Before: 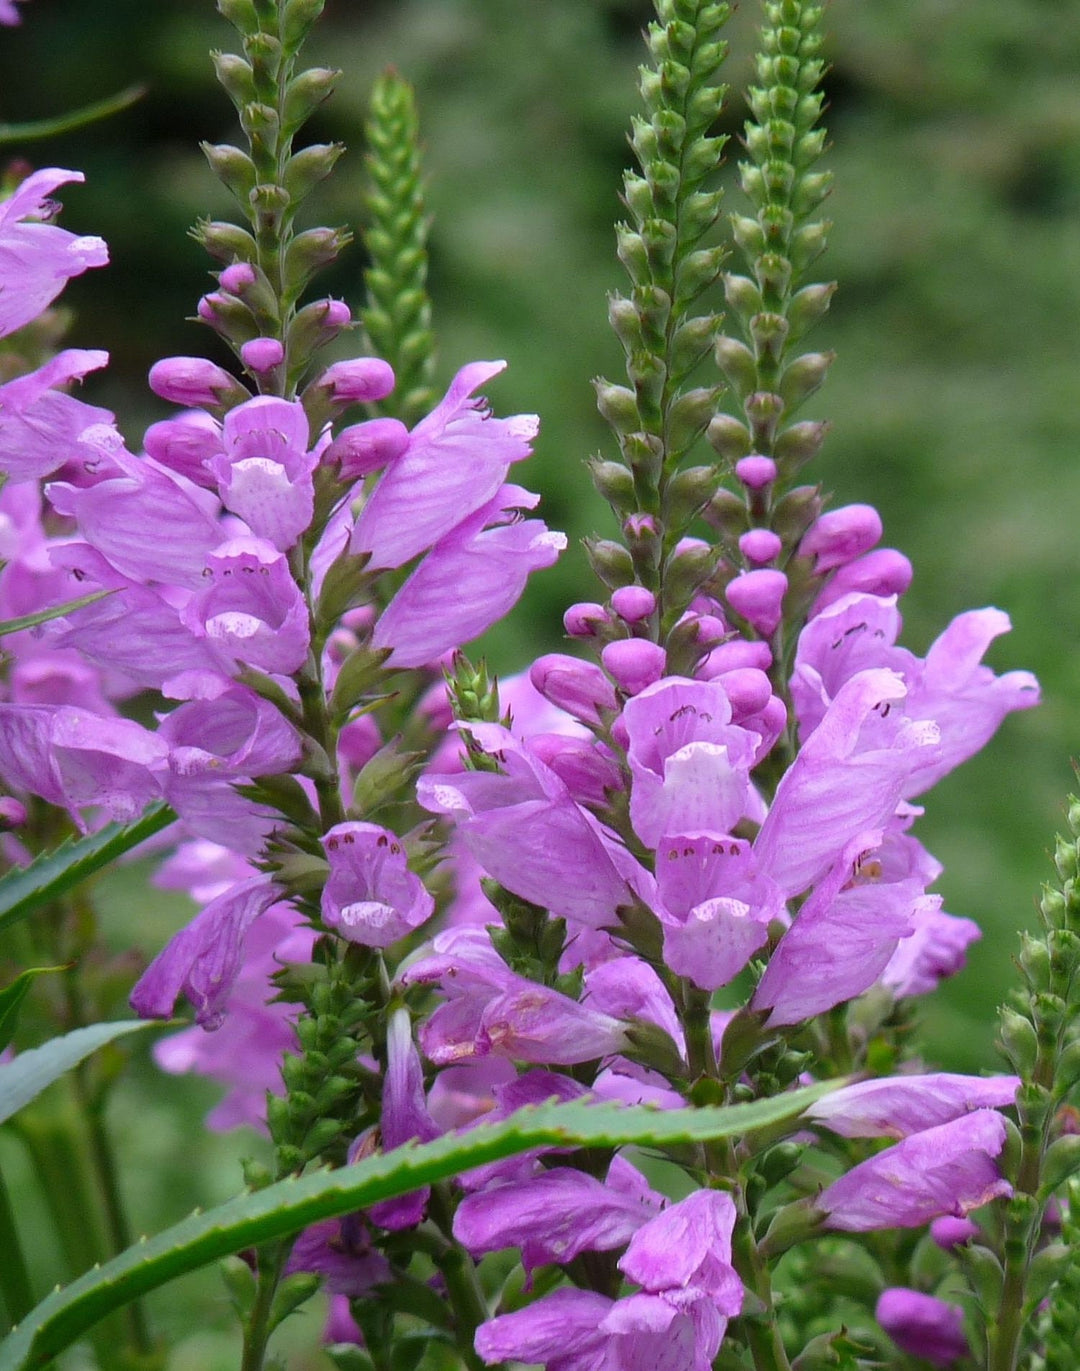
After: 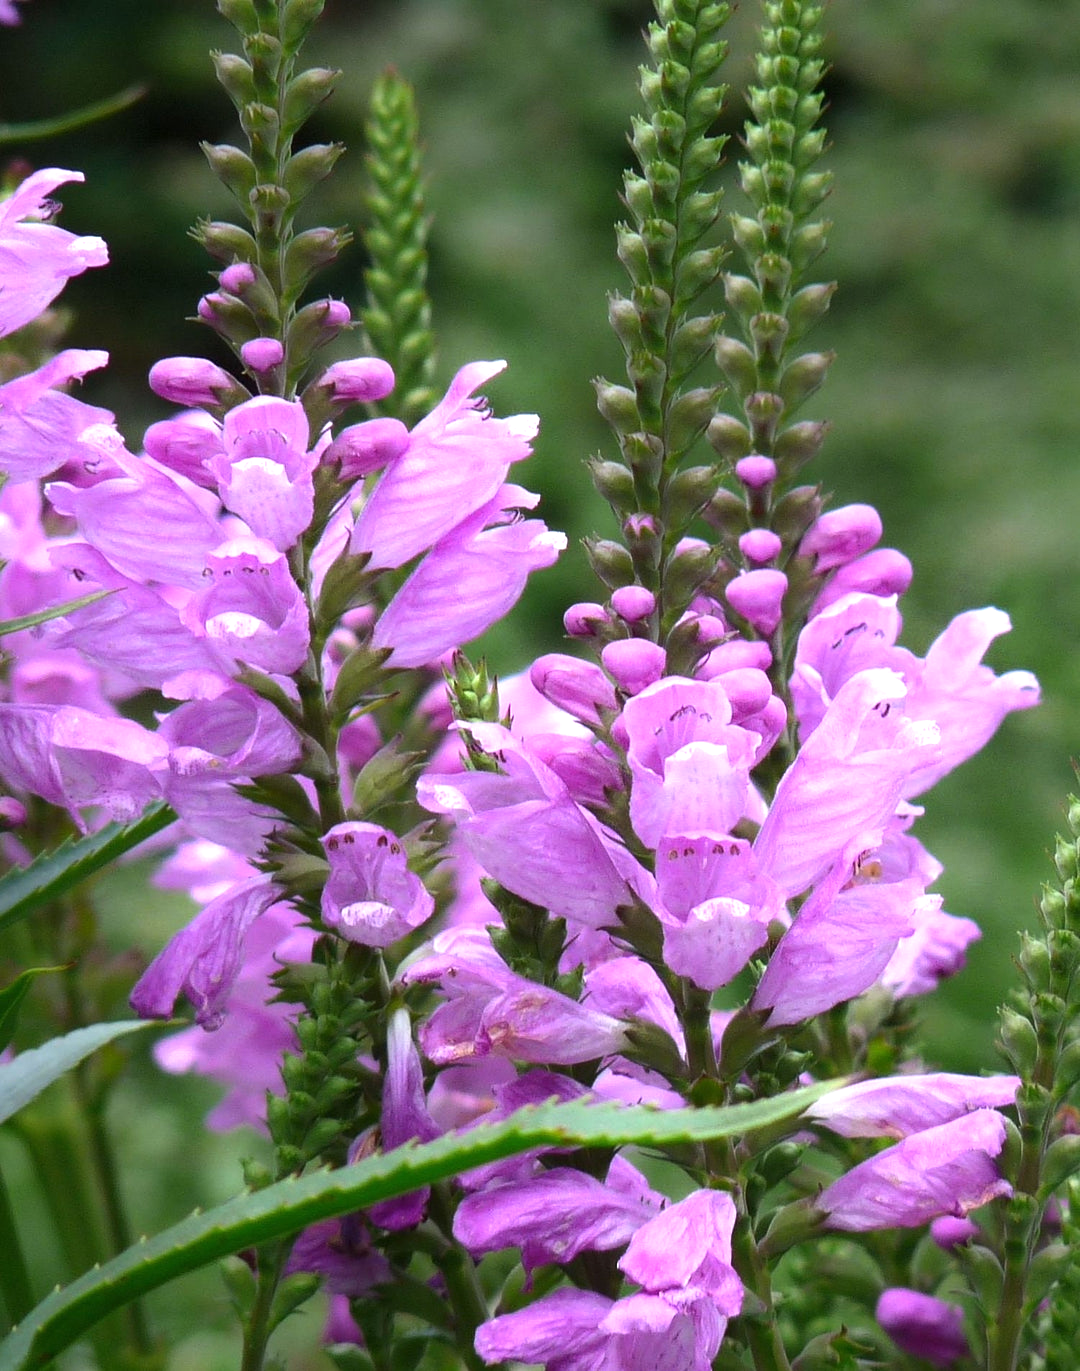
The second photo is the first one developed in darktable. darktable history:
tone equalizer: -8 EV 0.001 EV, -7 EV -0.001 EV, -6 EV 0.005 EV, -5 EV -0.045 EV, -4 EV -0.138 EV, -3 EV -0.151 EV, -2 EV 0.215 EV, -1 EV 0.709 EV, +0 EV 0.508 EV, mask exposure compensation -0.487 EV
